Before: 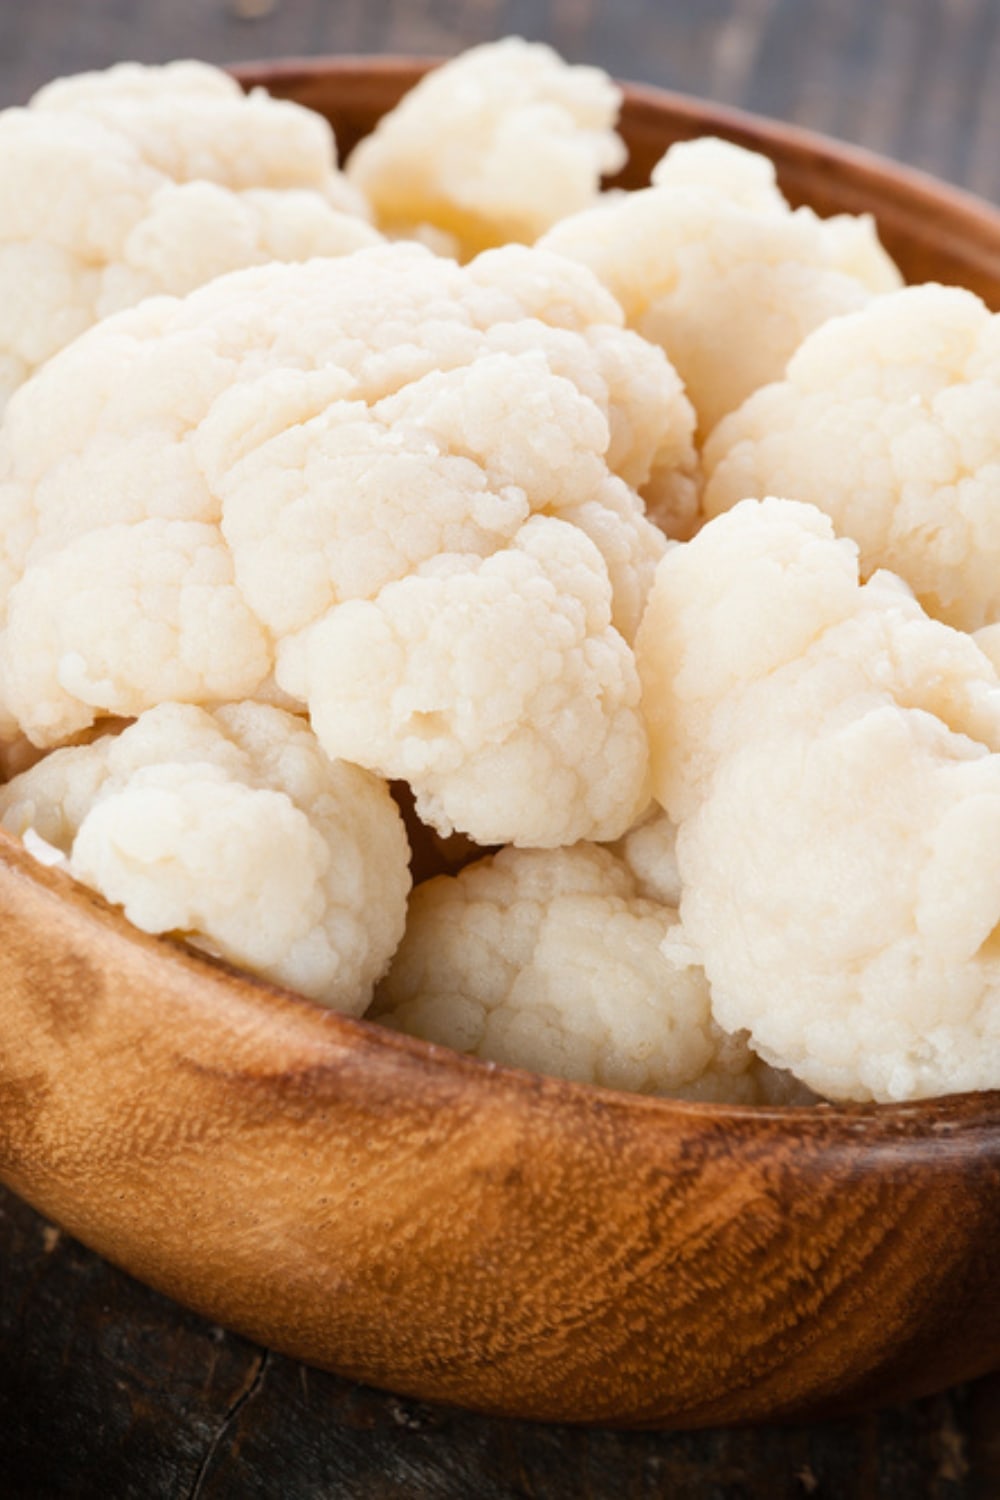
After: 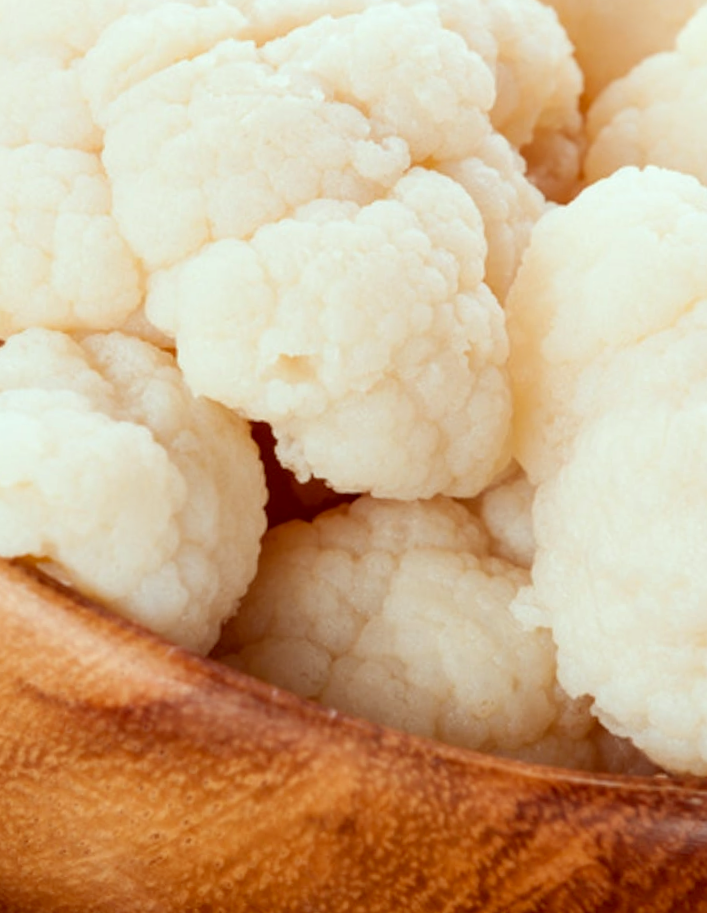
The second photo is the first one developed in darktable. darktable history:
color correction: highlights a* -7.26, highlights b* -0.183, shadows a* 20.15, shadows b* 11.41
crop and rotate: angle -4.07°, left 9.849%, top 20.672%, right 12.051%, bottom 12.113%
